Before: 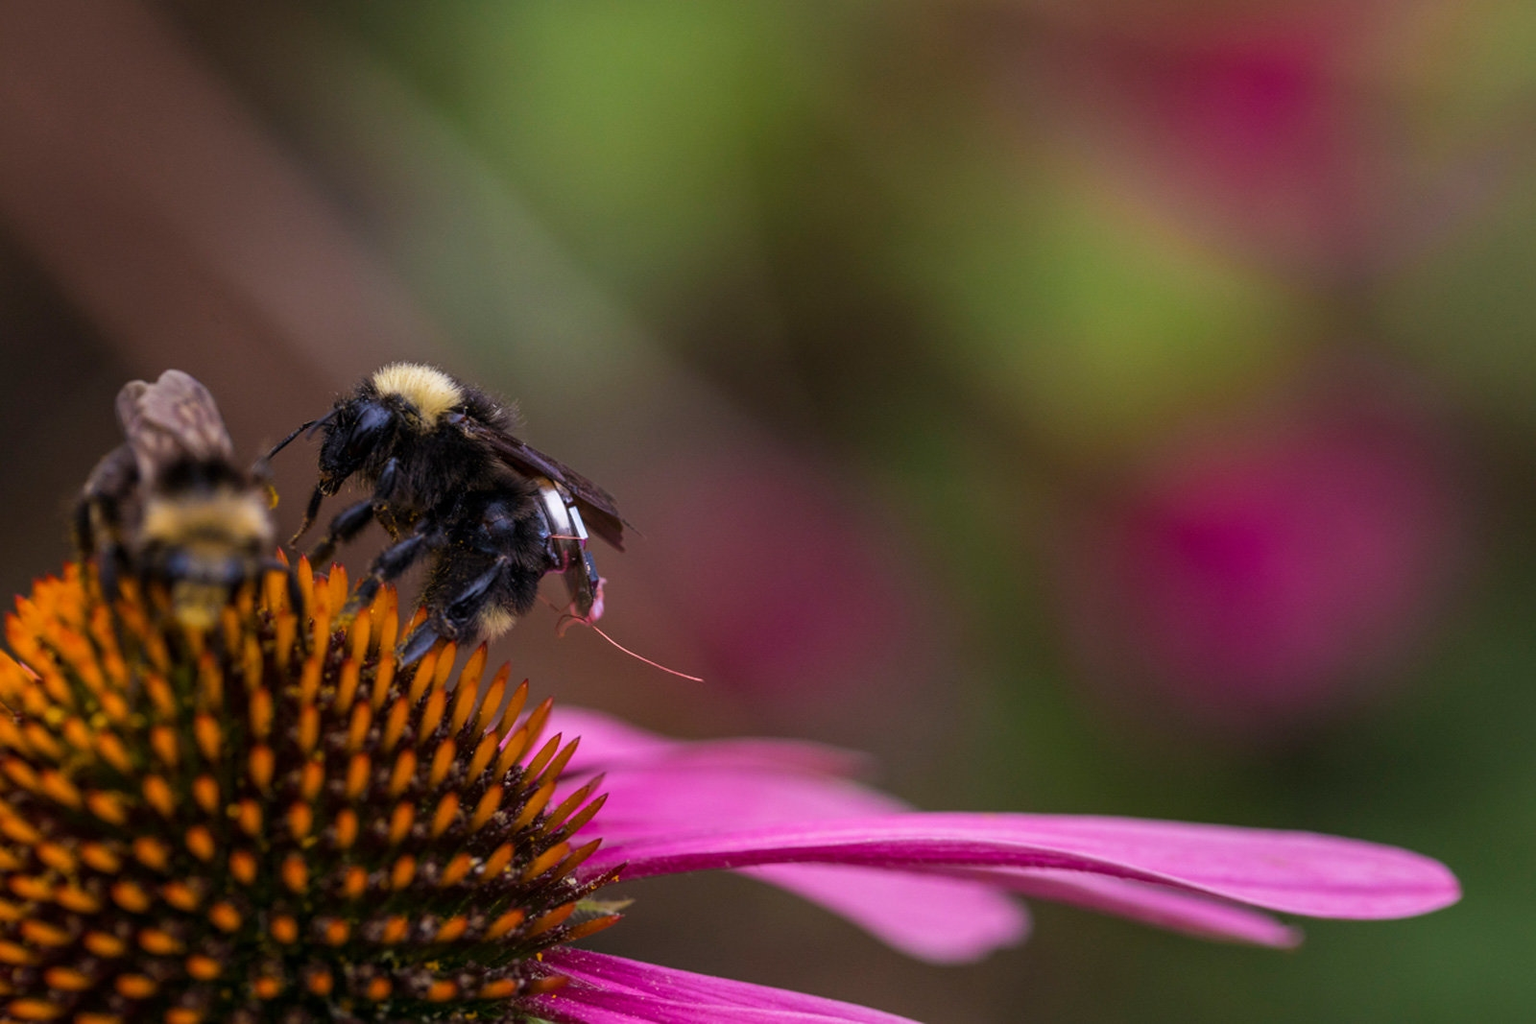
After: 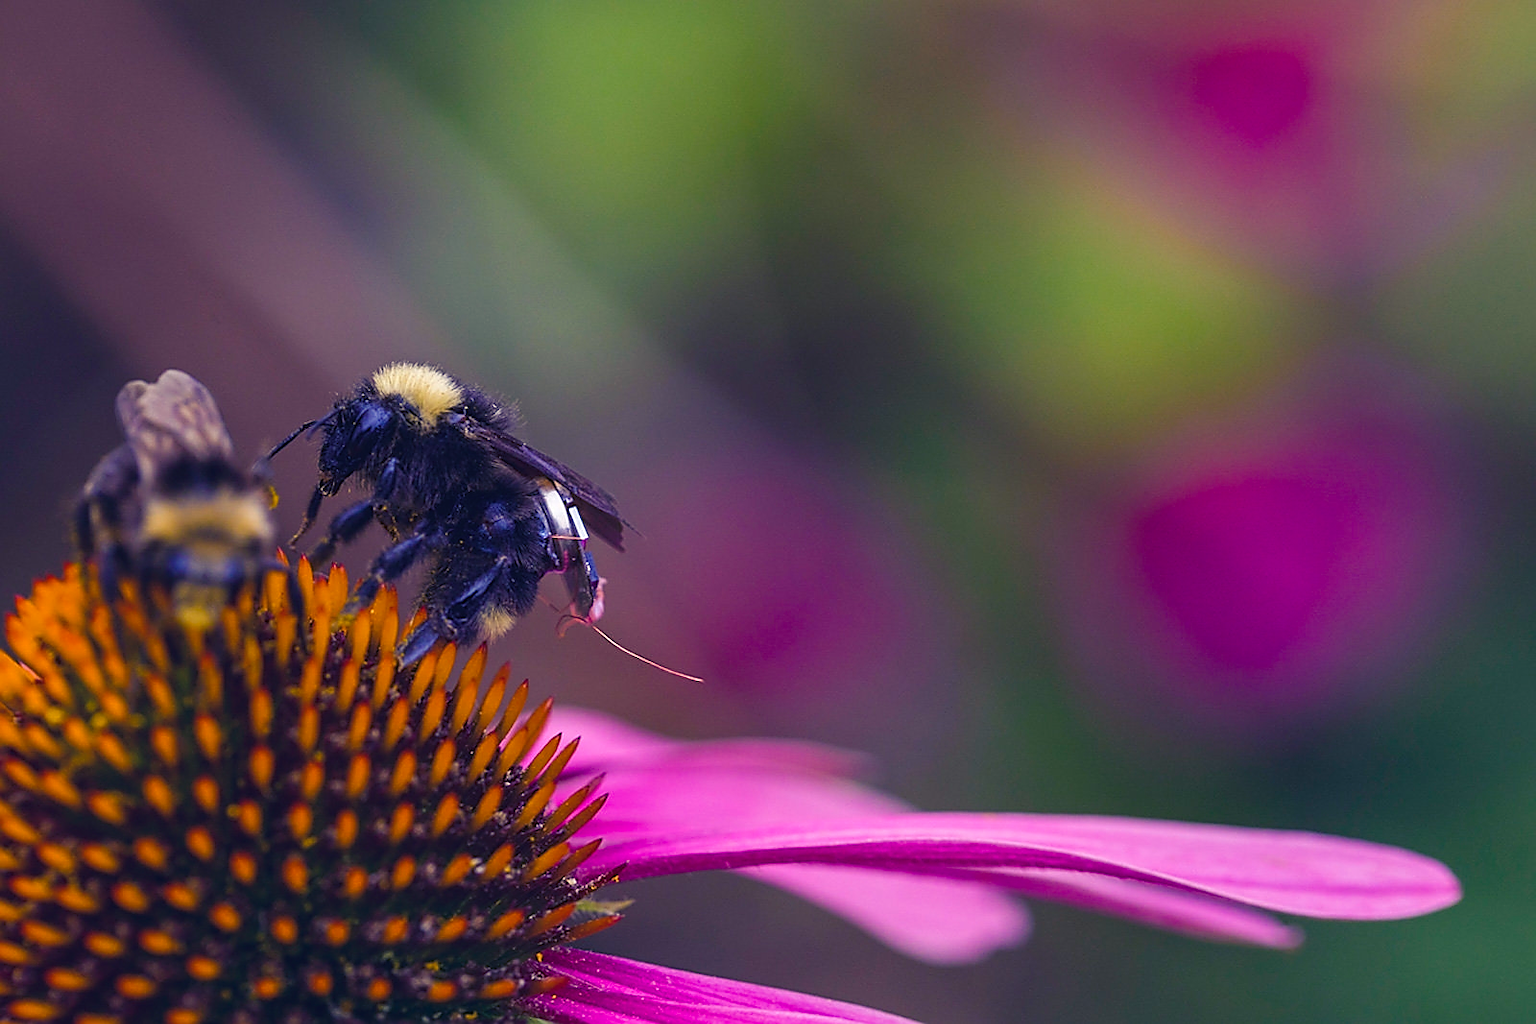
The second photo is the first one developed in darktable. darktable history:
color balance rgb: shadows lift › luminance -28.76%, shadows lift › chroma 15%, shadows lift › hue 270°, power › chroma 1%, power › hue 255°, highlights gain › luminance 7.14%, highlights gain › chroma 2%, highlights gain › hue 90°, global offset › luminance -0.29%, global offset › hue 260°, perceptual saturation grading › global saturation 20%, perceptual saturation grading › highlights -13.92%, perceptual saturation grading › shadows 50%
color balance: lift [1.007, 1, 1, 1], gamma [1.097, 1, 1, 1]
sharpen: radius 1.4, amount 1.25, threshold 0.7
